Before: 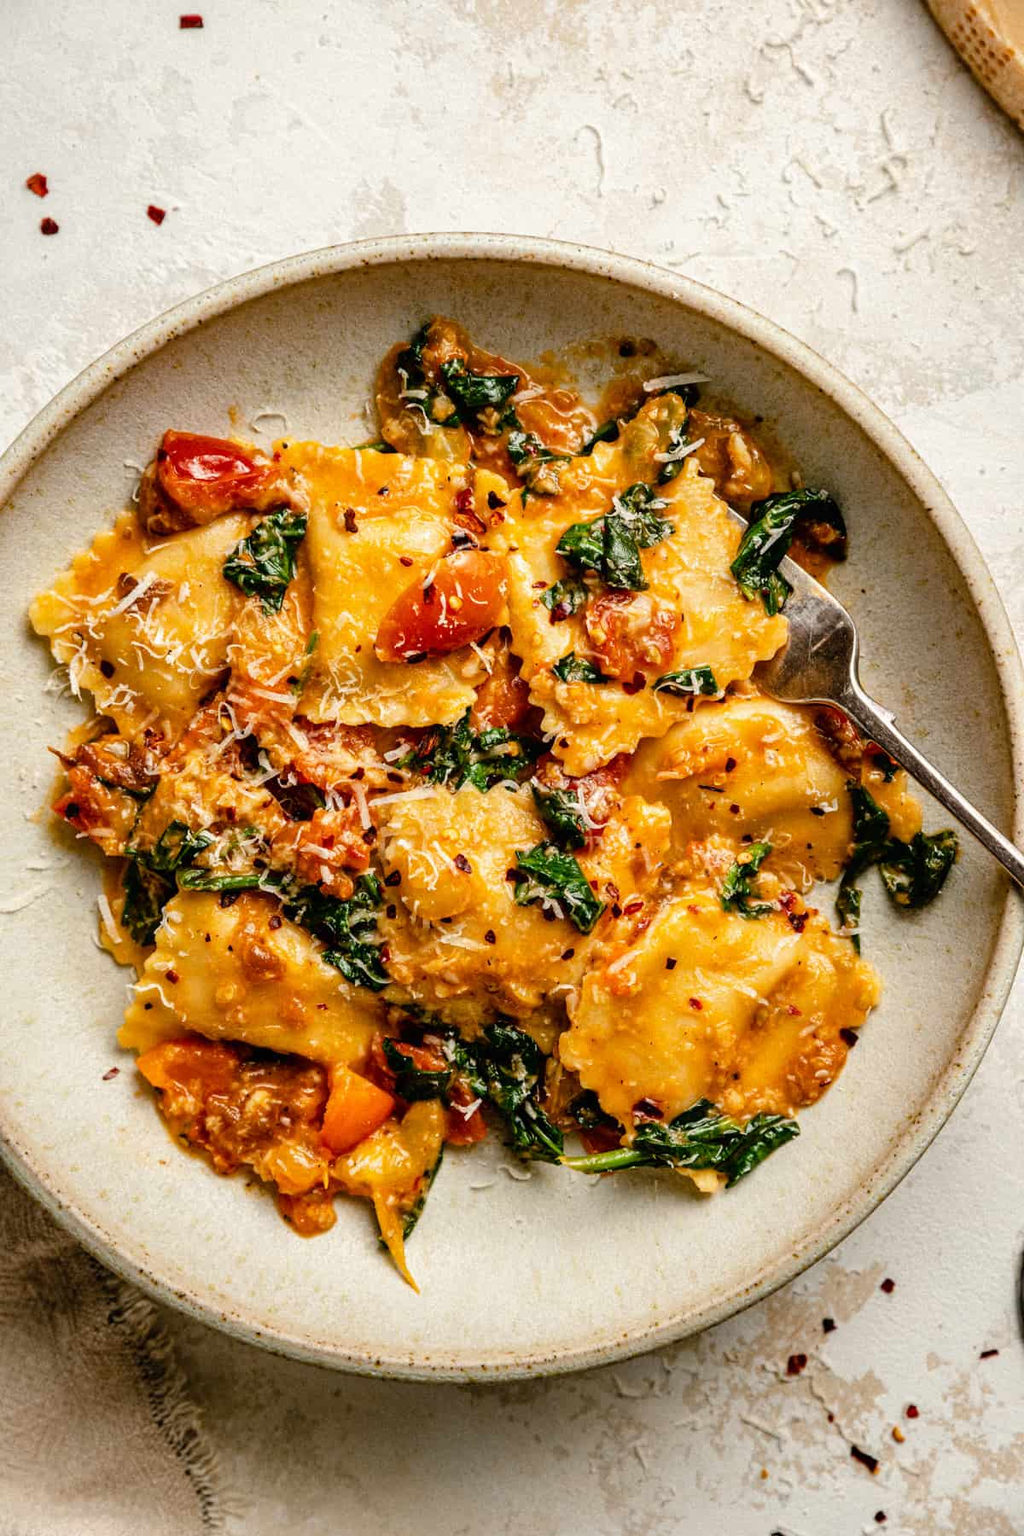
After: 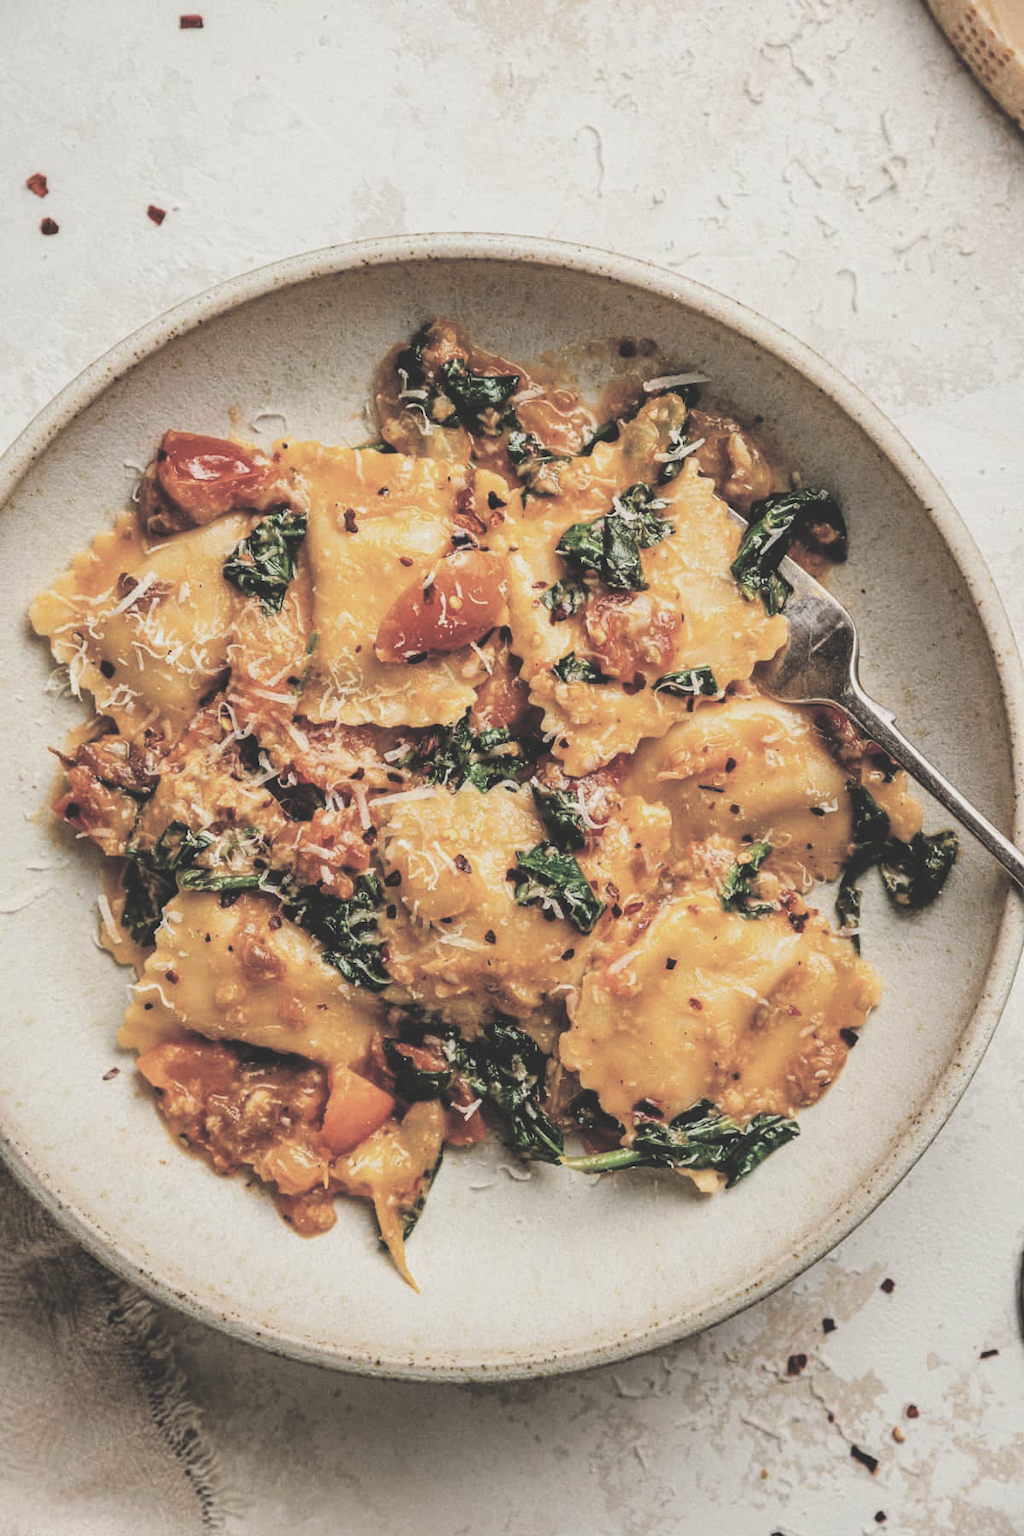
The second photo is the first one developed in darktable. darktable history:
exposure: black level correction -0.062, exposure -0.05 EV, compensate highlight preservation false
contrast brightness saturation: contrast 0.1, saturation -0.3
filmic rgb: black relative exposure -3.86 EV, white relative exposure 3.48 EV, hardness 2.63, contrast 1.103
